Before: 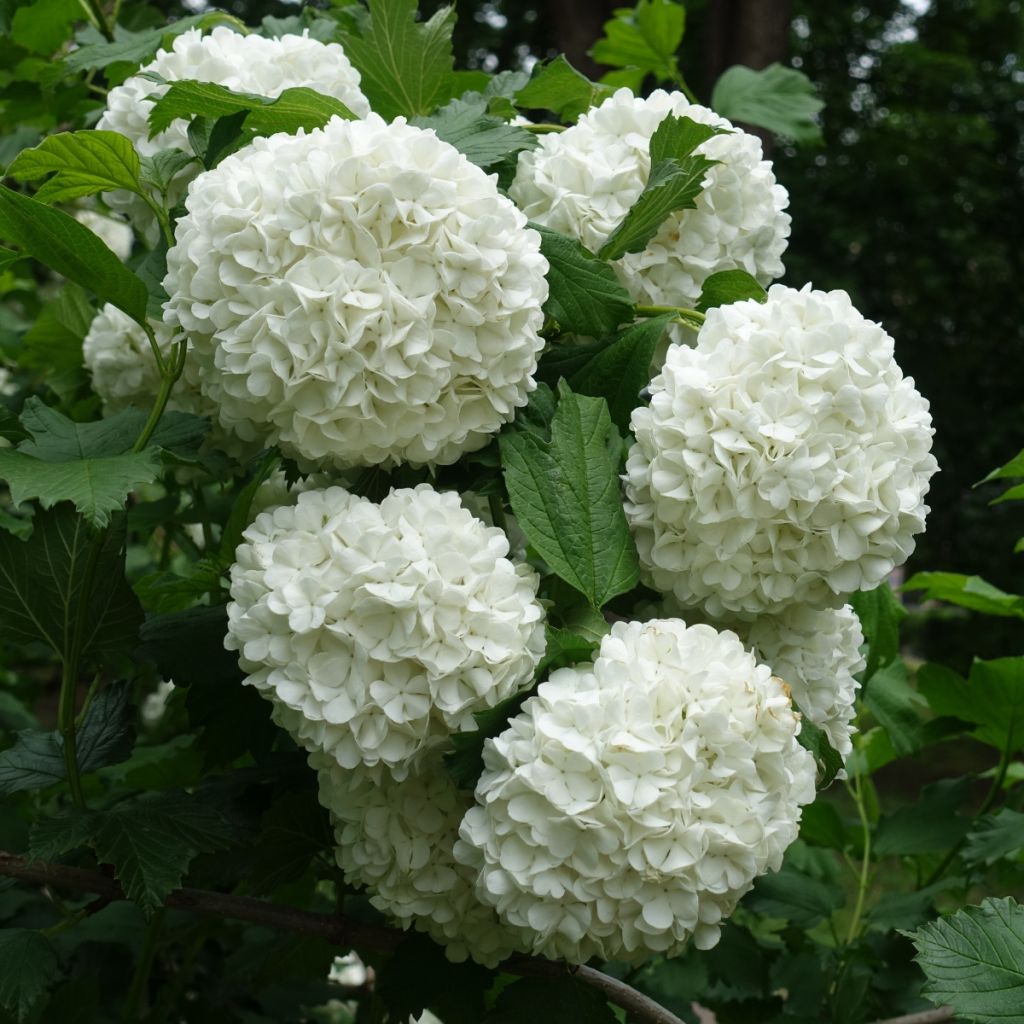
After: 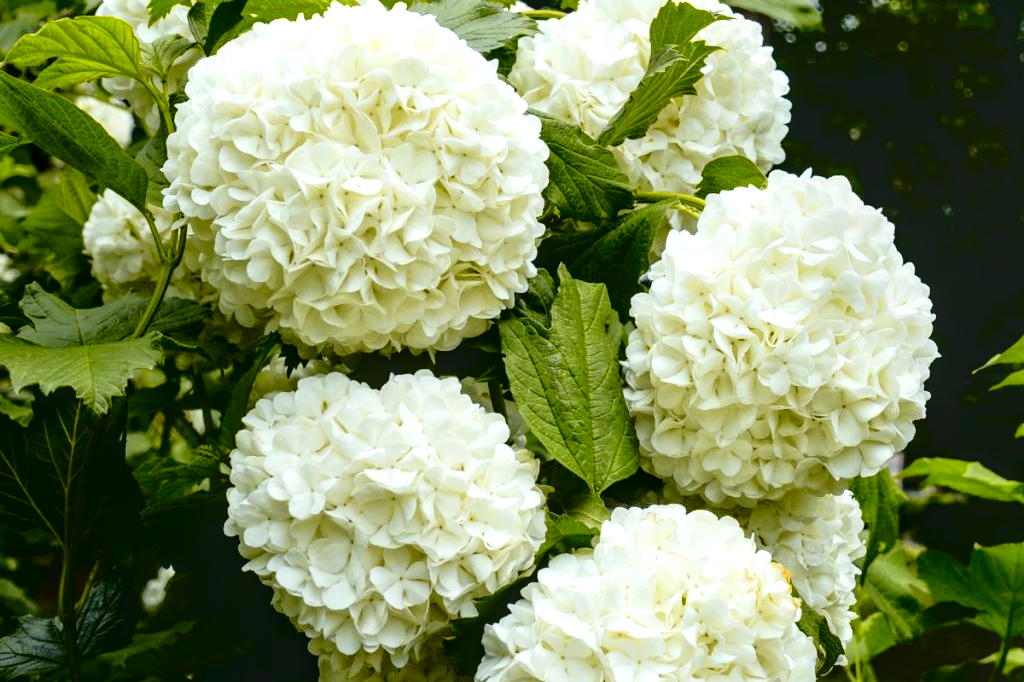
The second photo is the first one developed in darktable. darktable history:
tone curve: curves: ch0 [(0, 0.029) (0.168, 0.142) (0.359, 0.44) (0.469, 0.544) (0.634, 0.722) (0.858, 0.903) (1, 0.968)]; ch1 [(0, 0) (0.437, 0.453) (0.472, 0.47) (0.502, 0.502) (0.54, 0.534) (0.57, 0.592) (0.618, 0.66) (0.699, 0.749) (0.859, 0.919) (1, 1)]; ch2 [(0, 0) (0.33, 0.301) (0.421, 0.443) (0.476, 0.498) (0.505, 0.503) (0.547, 0.557) (0.586, 0.634) (0.608, 0.676) (1, 1)], color space Lab, independent channels, preserve colors none
local contrast: on, module defaults
exposure: black level correction 0.012, exposure 0.7 EV, compensate exposure bias true, compensate highlight preservation false
crop: top 11.166%, bottom 22.168%
